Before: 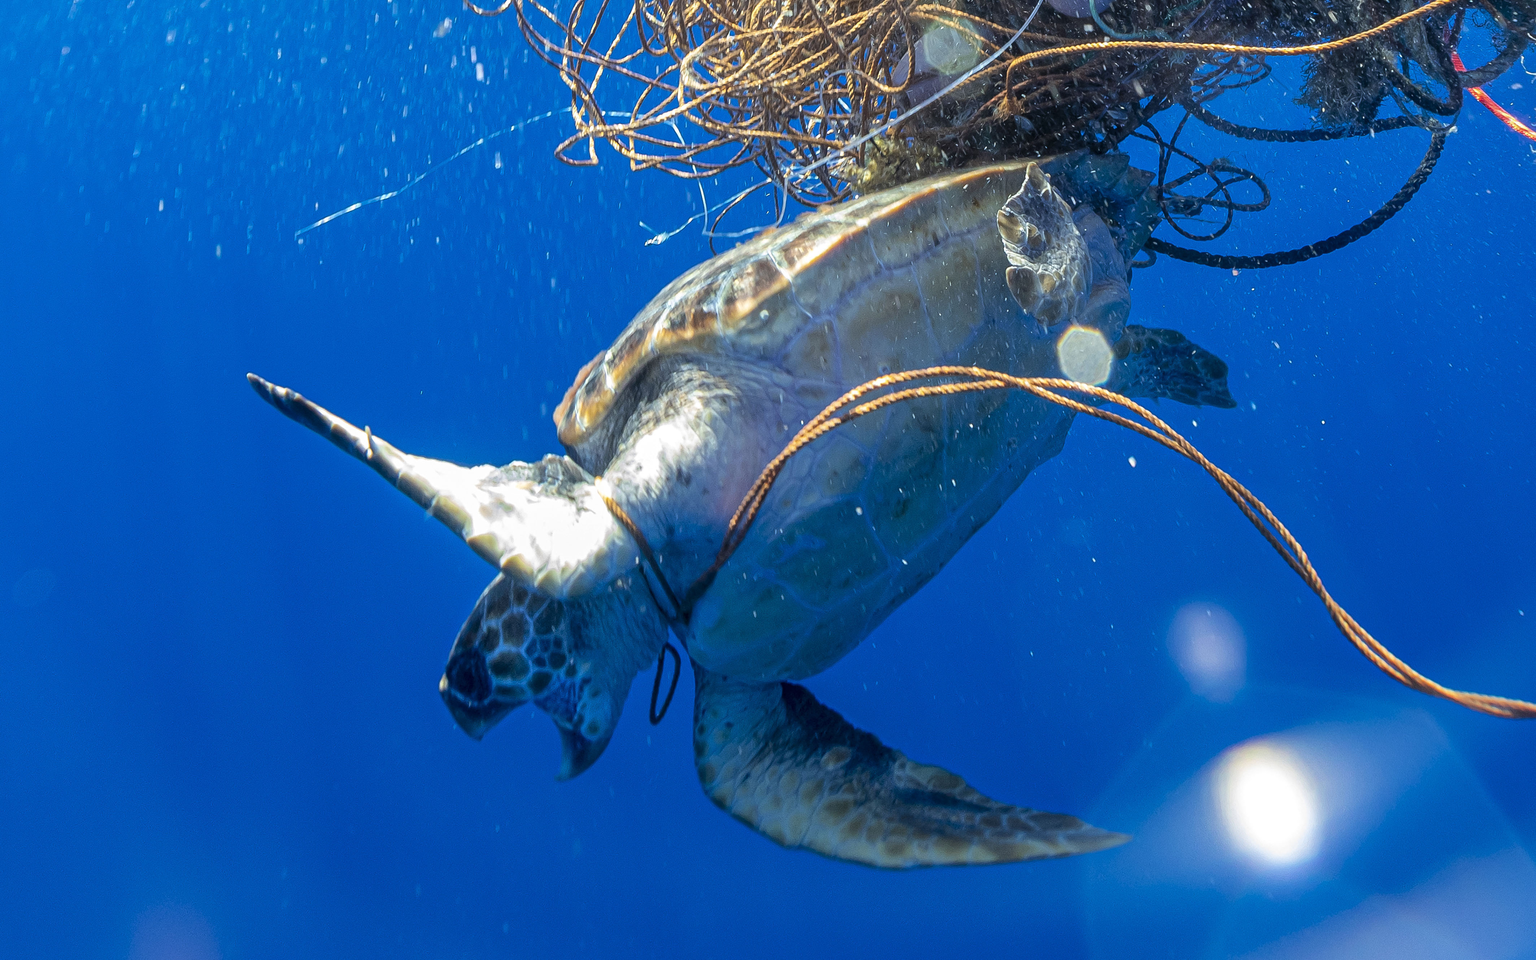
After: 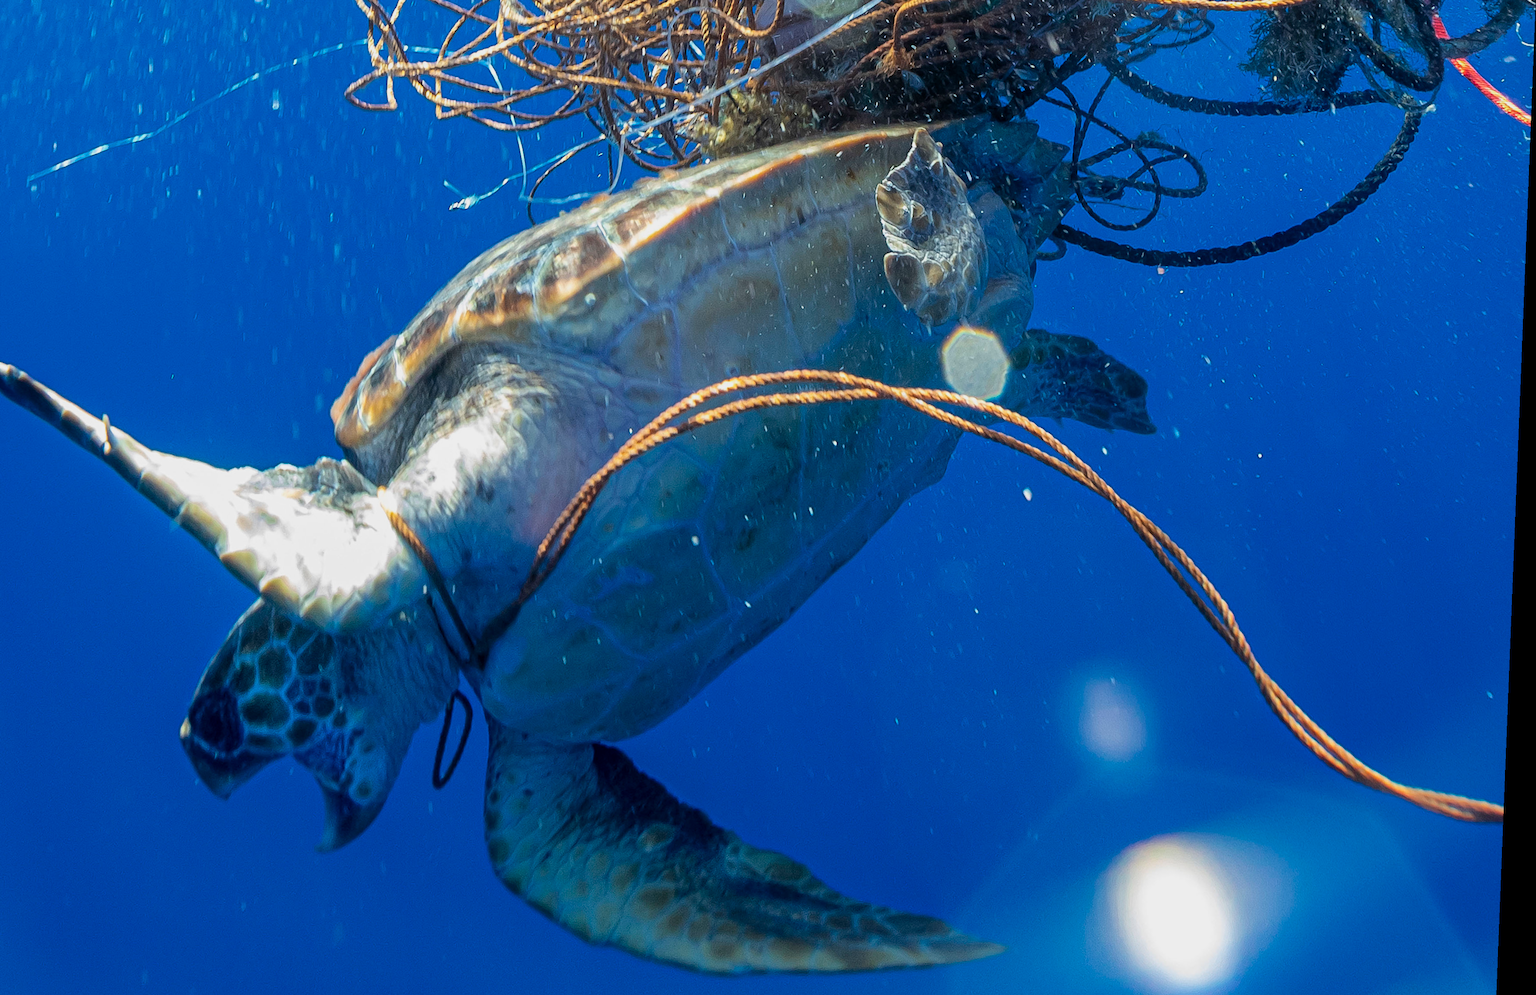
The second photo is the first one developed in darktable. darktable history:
rotate and perspective: rotation 2.27°, automatic cropping off
crop: left 19.159%, top 9.58%, bottom 9.58%
exposure: exposure -0.242 EV, compensate highlight preservation false
